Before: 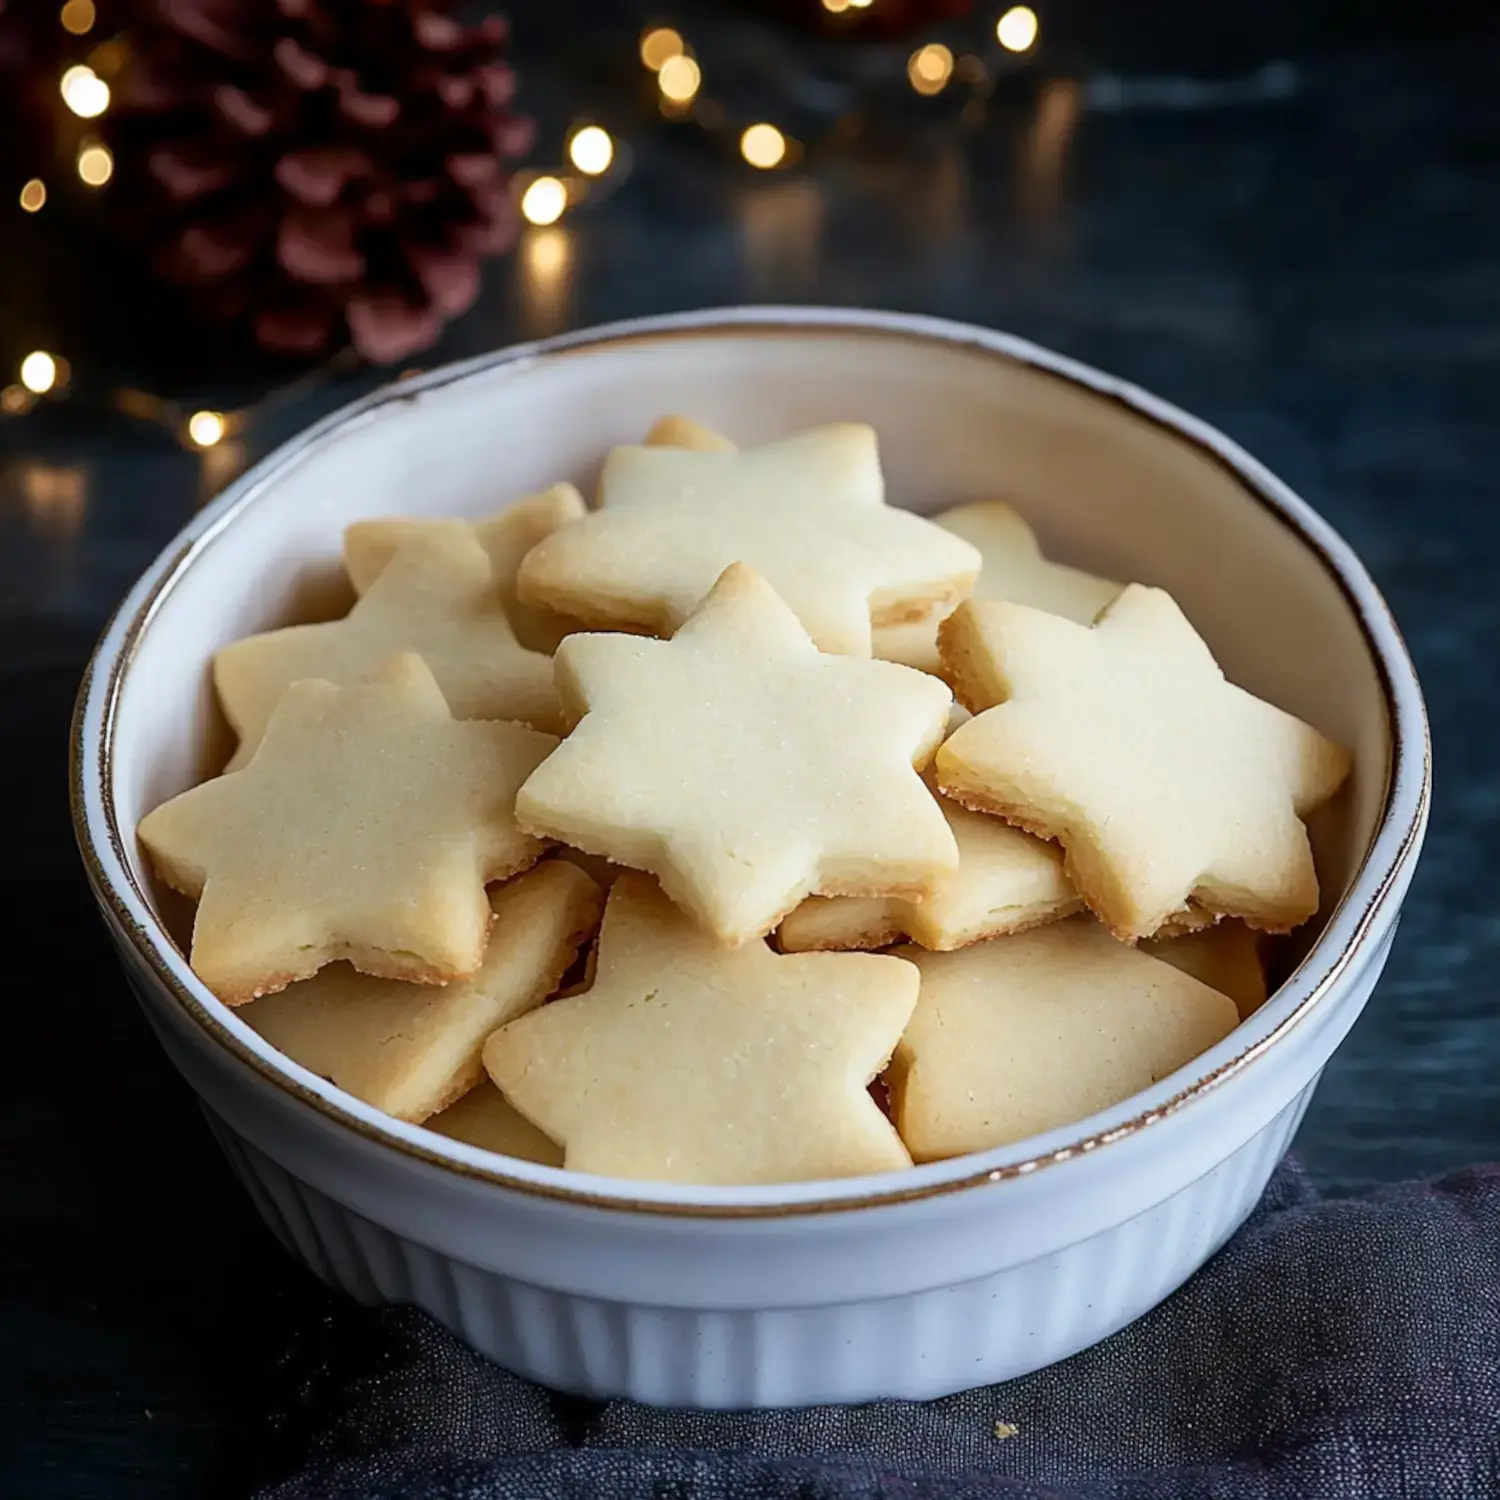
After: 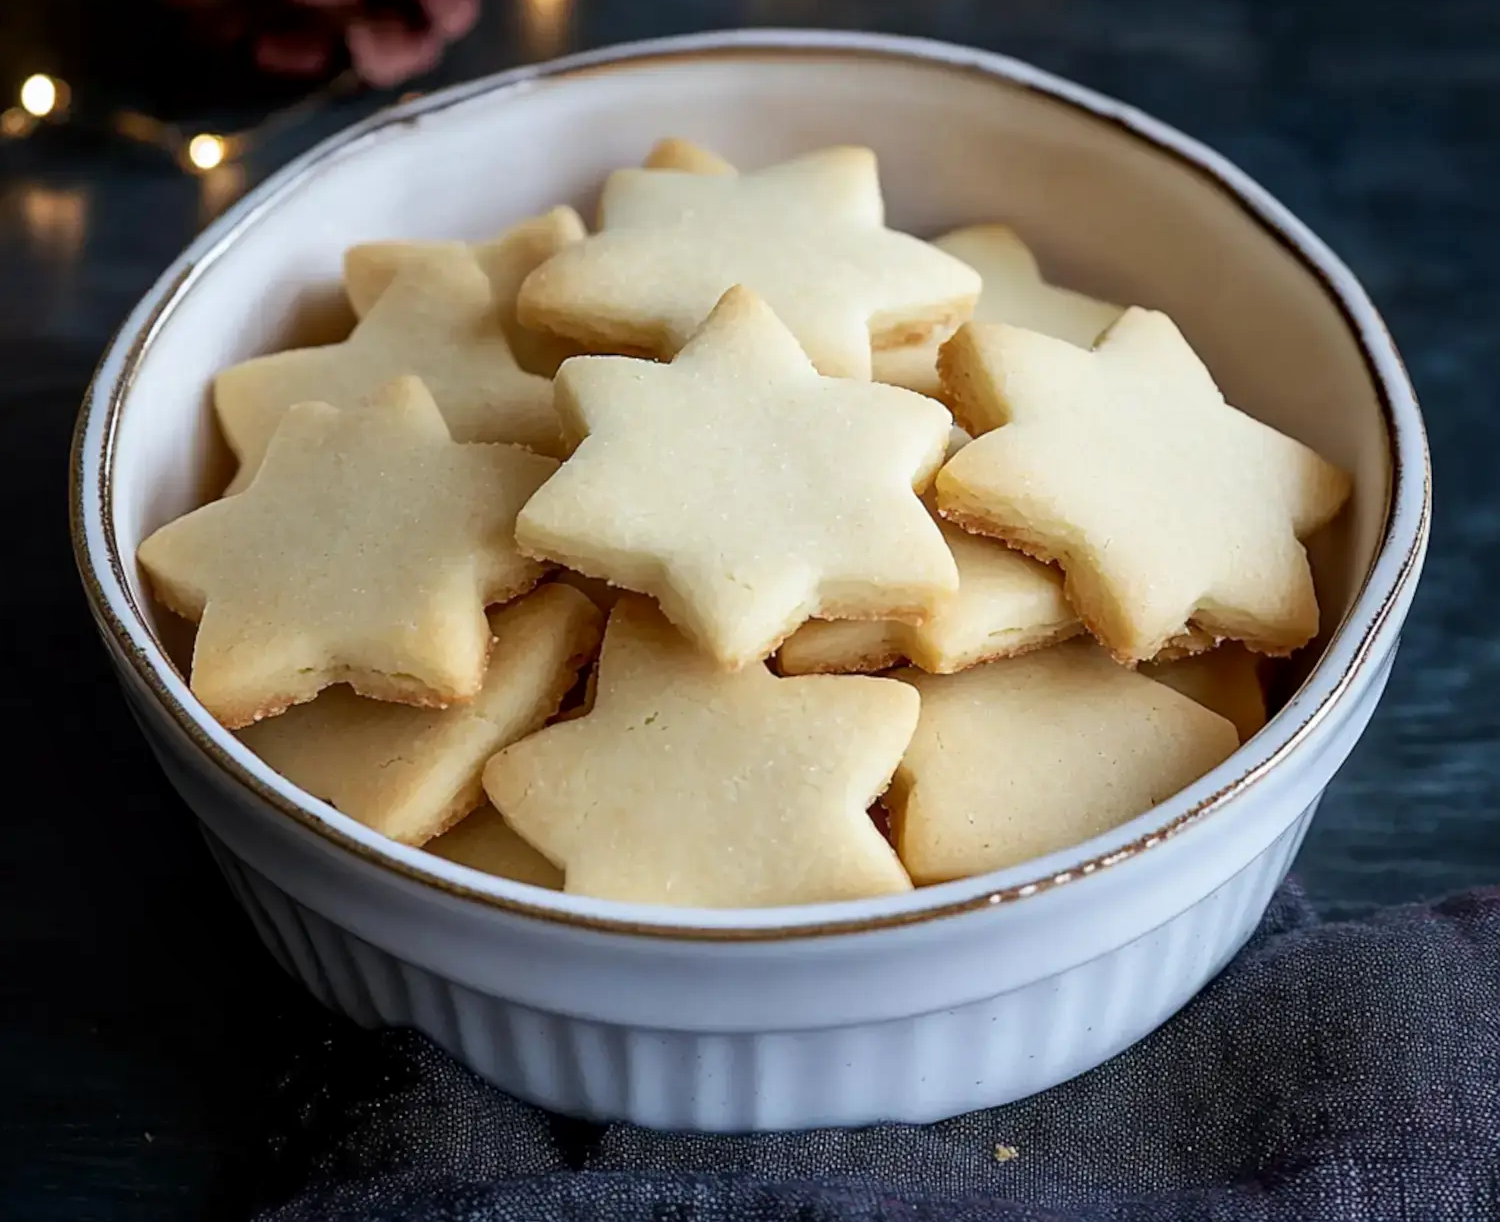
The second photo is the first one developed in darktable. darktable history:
crop and rotate: top 18.507%
local contrast: mode bilateral grid, contrast 20, coarseness 50, detail 120%, midtone range 0.2
